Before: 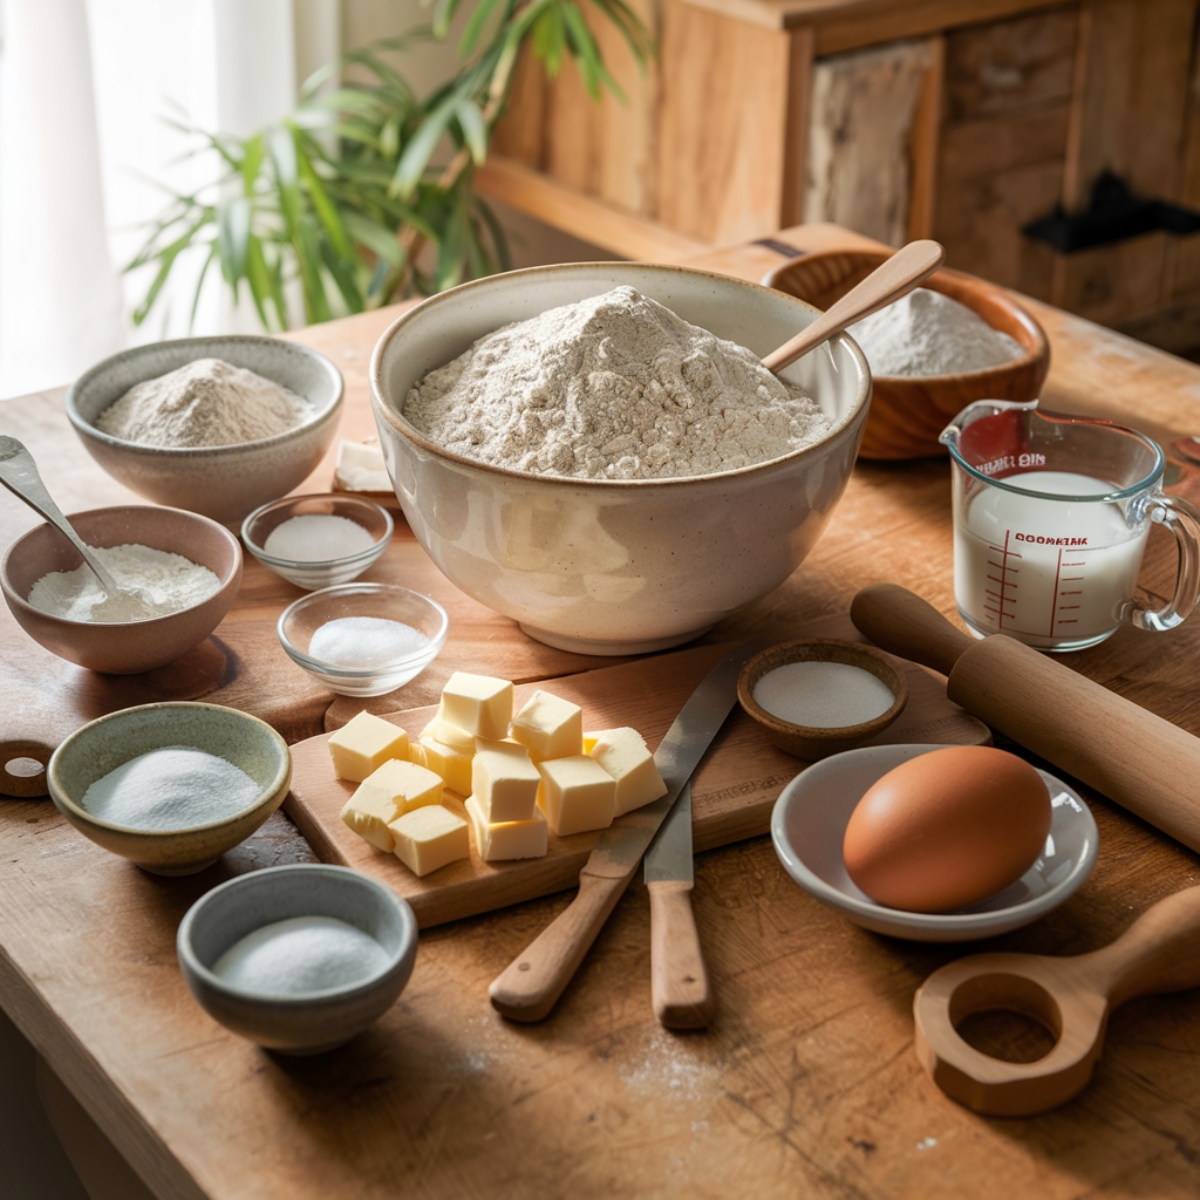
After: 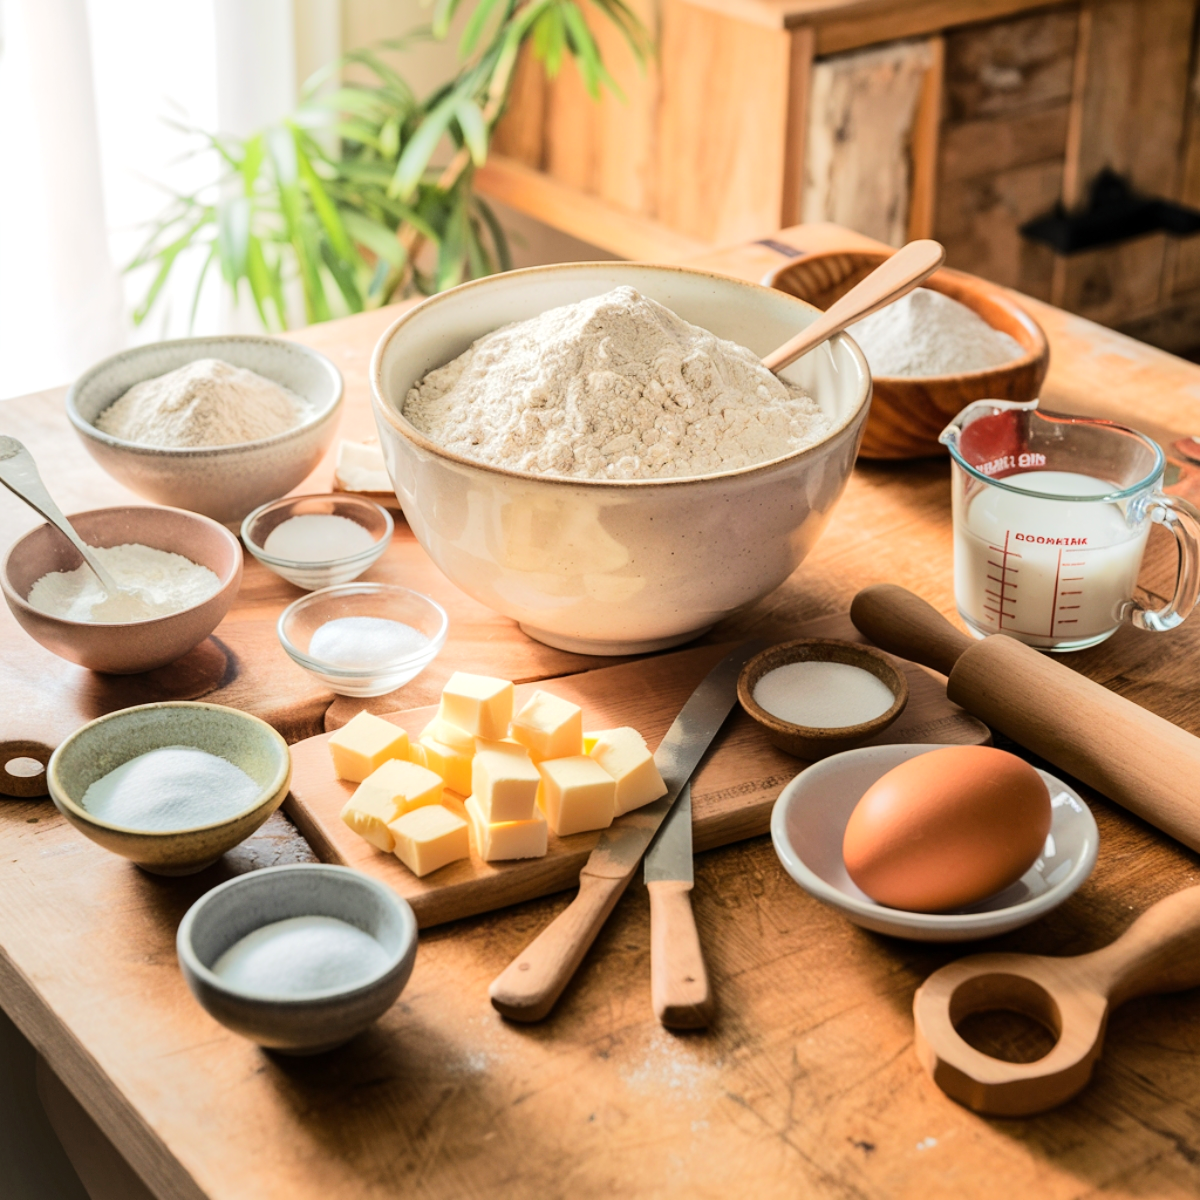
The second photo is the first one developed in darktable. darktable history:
tone equalizer: -7 EV 0.163 EV, -6 EV 0.591 EV, -5 EV 1.16 EV, -4 EV 1.33 EV, -3 EV 1.17 EV, -2 EV 0.6 EV, -1 EV 0.148 EV, edges refinement/feathering 500, mask exposure compensation -1.57 EV, preserve details no
